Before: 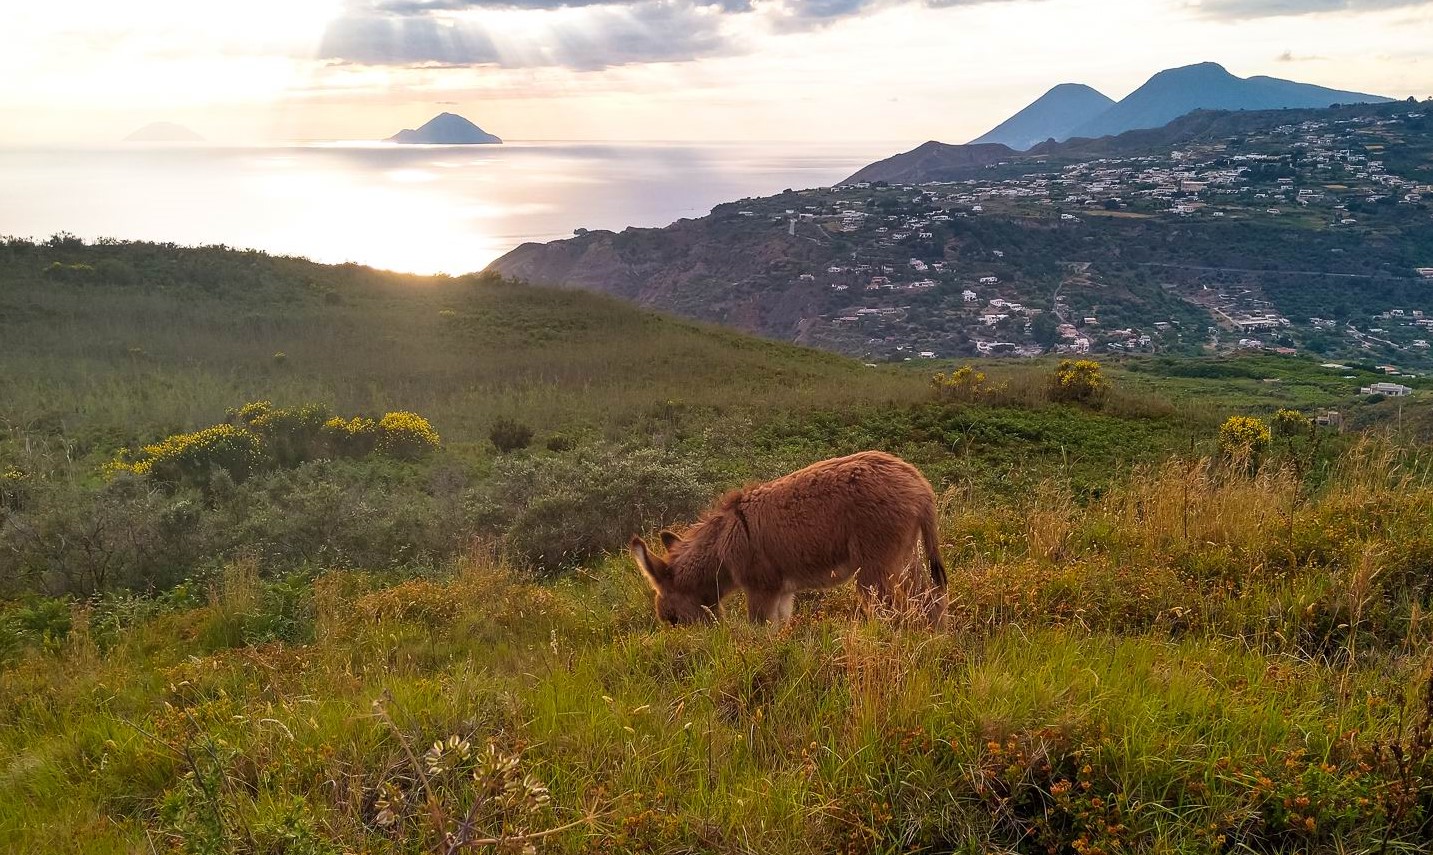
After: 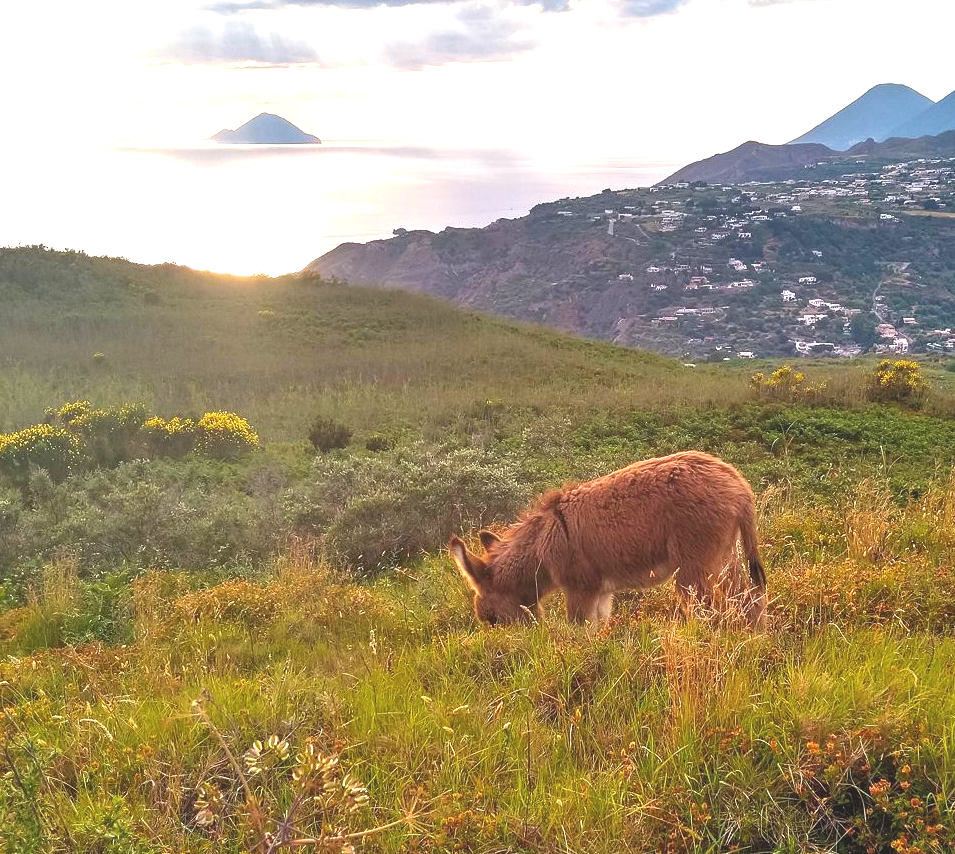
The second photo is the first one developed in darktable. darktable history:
exposure: black level correction -0.005, exposure 0.622 EV, compensate highlight preservation false
crop and rotate: left 12.673%, right 20.66%
tone equalizer: -8 EV 1 EV, -7 EV 1 EV, -6 EV 1 EV, -5 EV 1 EV, -4 EV 1 EV, -3 EV 0.75 EV, -2 EV 0.5 EV, -1 EV 0.25 EV
